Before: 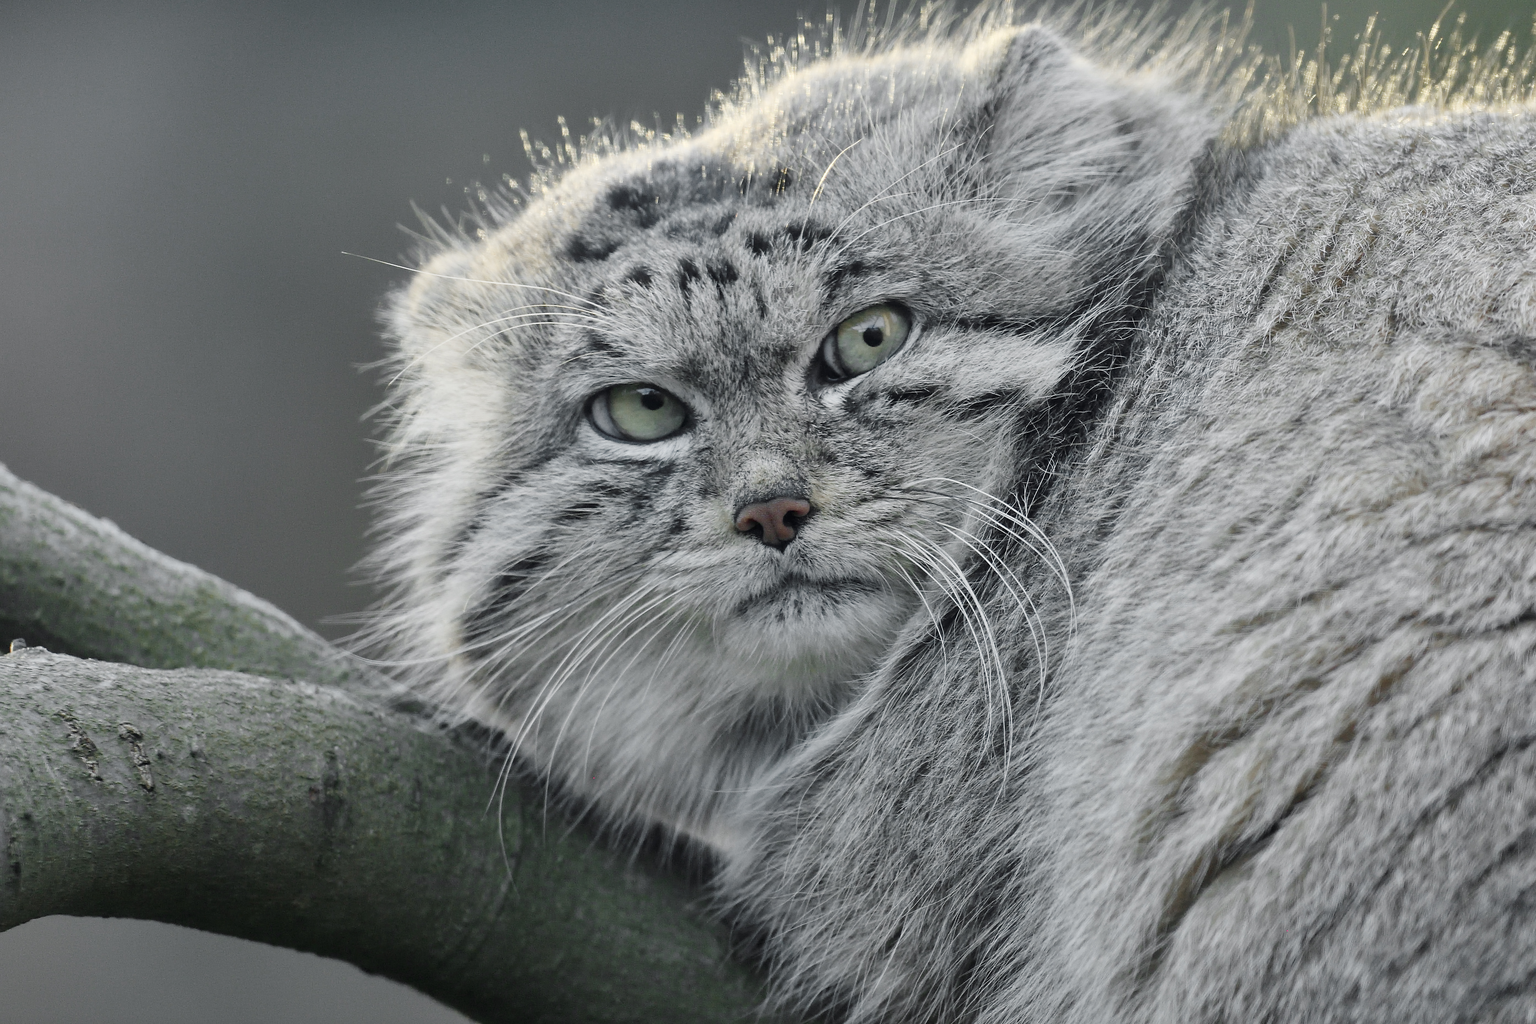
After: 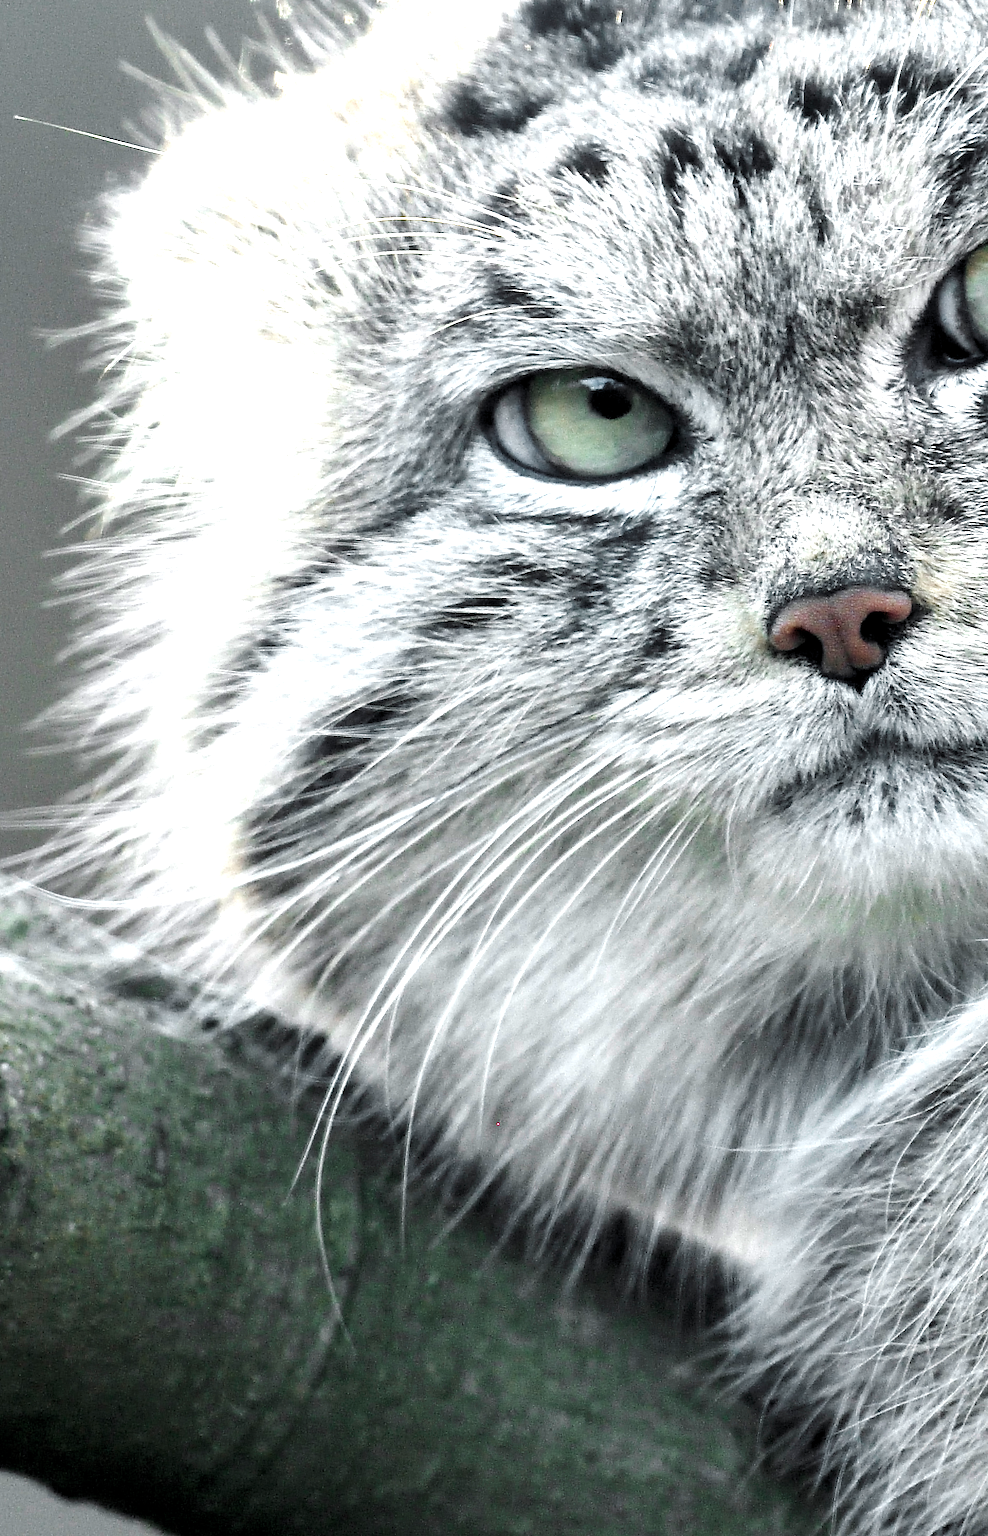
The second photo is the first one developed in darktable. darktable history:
crop and rotate: left 21.766%, top 18.711%, right 44.62%, bottom 2.983%
exposure: black level correction 0.001, exposure 0.957 EV
levels: levels [0.052, 0.496, 0.908]
